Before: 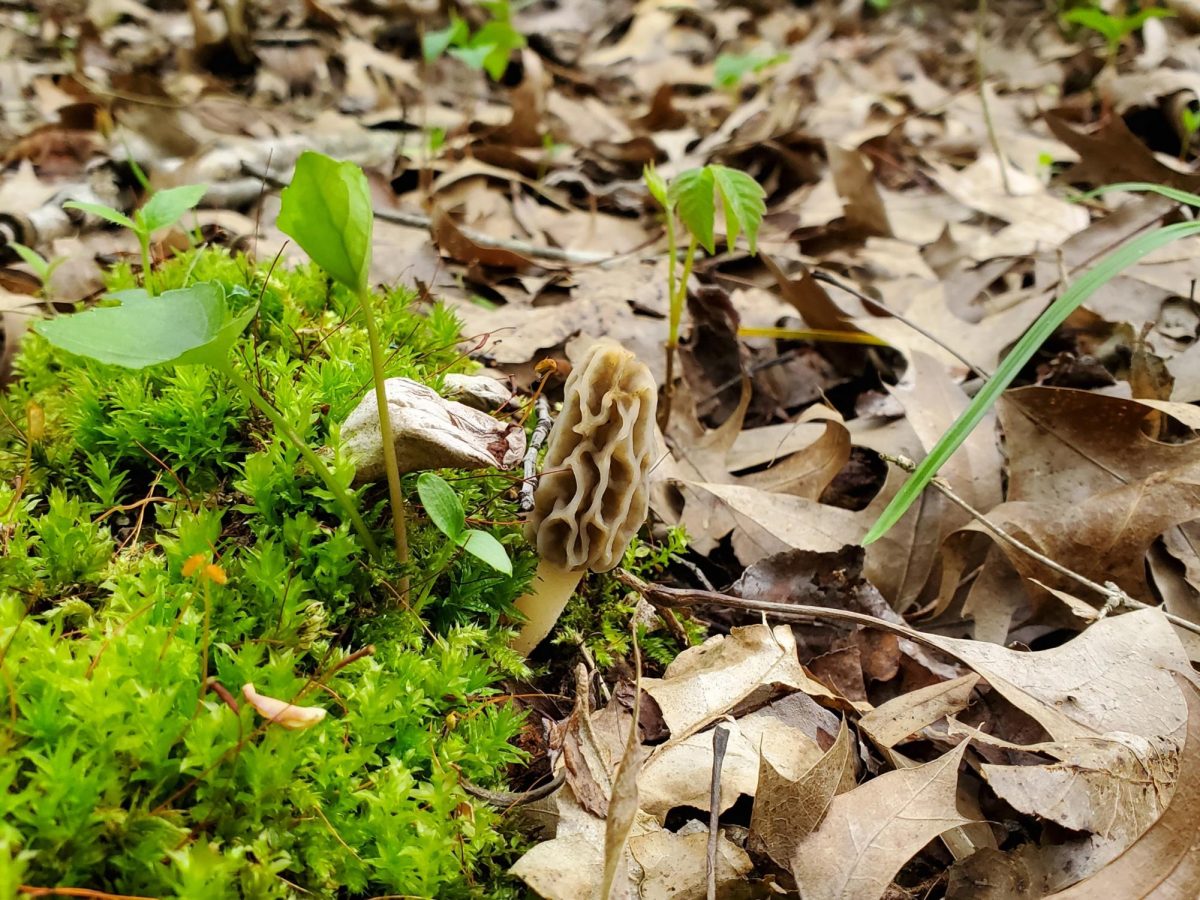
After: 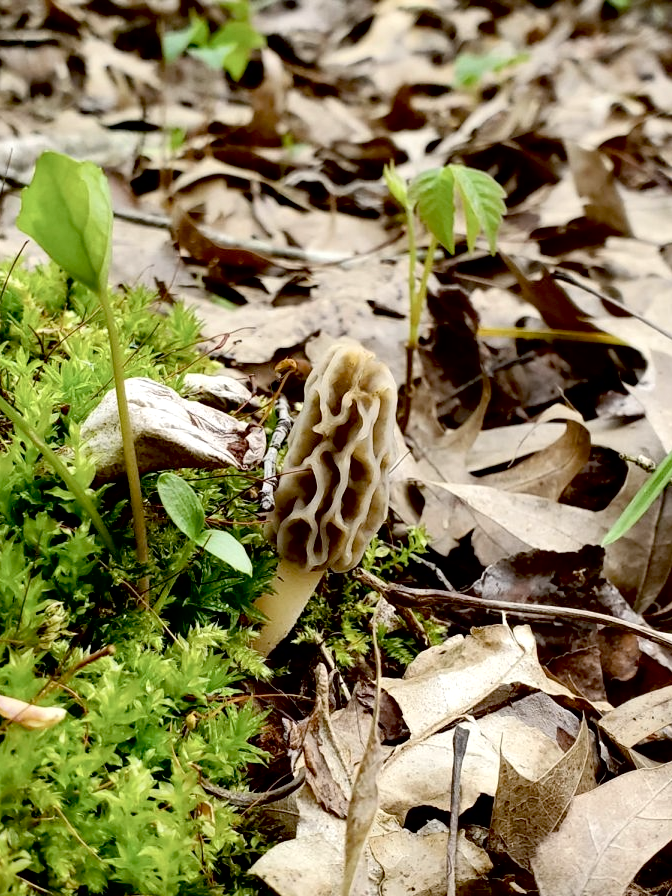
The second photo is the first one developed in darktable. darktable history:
contrast brightness saturation: contrast 0.1, saturation -0.3
exposure: black level correction 0.025, exposure 0.182 EV, compensate highlight preservation false
tone equalizer: -8 EV -0.55 EV
crop: left 21.674%, right 22.086%
